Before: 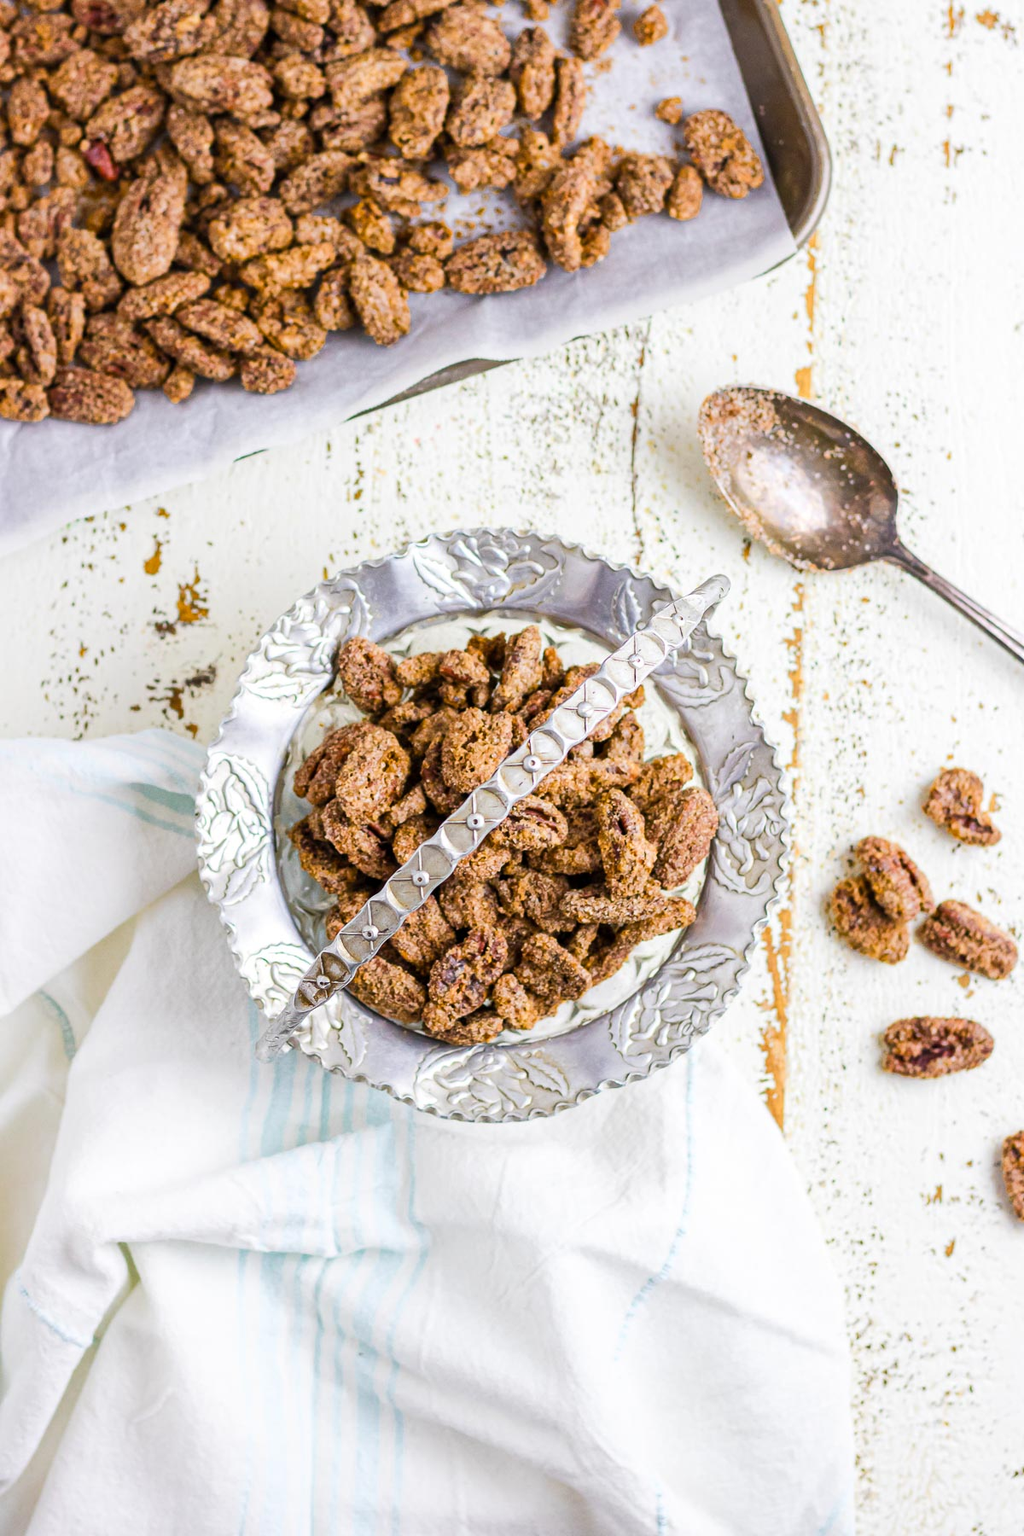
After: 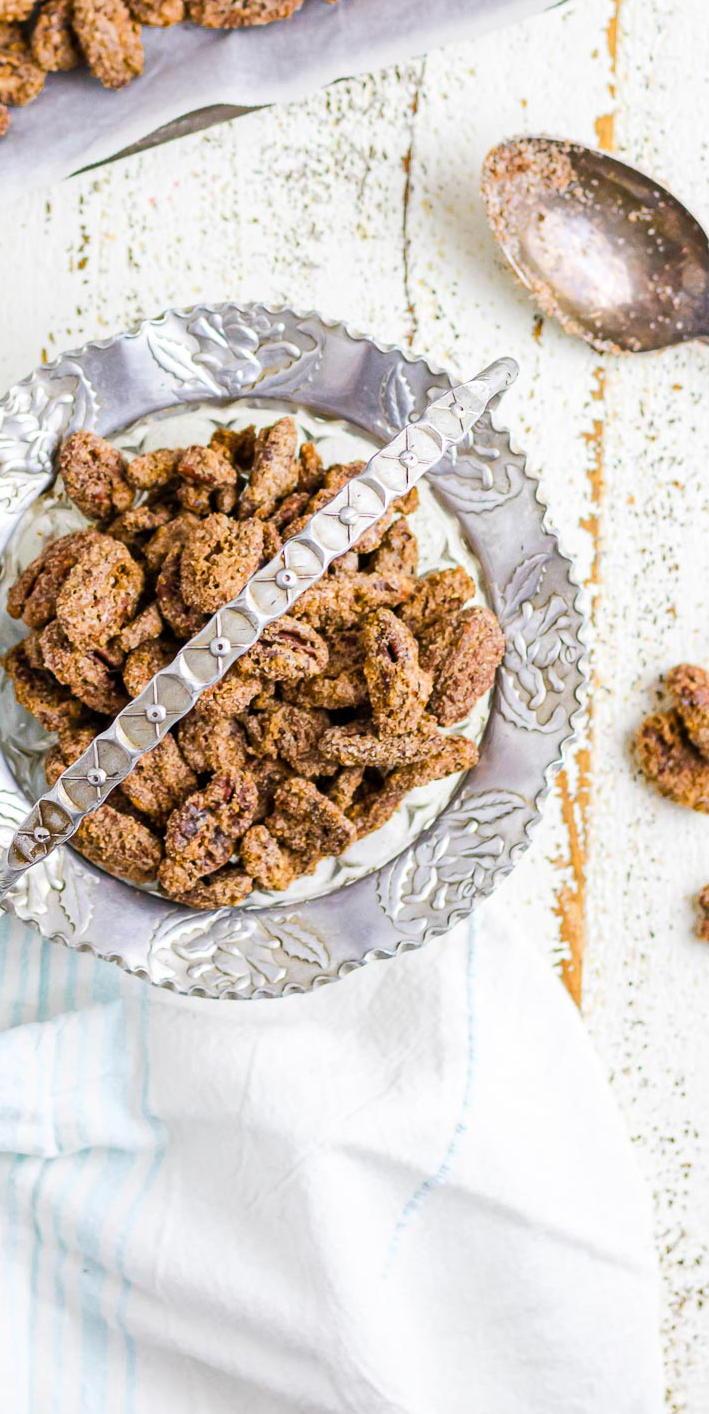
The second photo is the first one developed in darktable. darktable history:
crop and rotate: left 28.129%, top 17.603%, right 12.734%, bottom 3.832%
